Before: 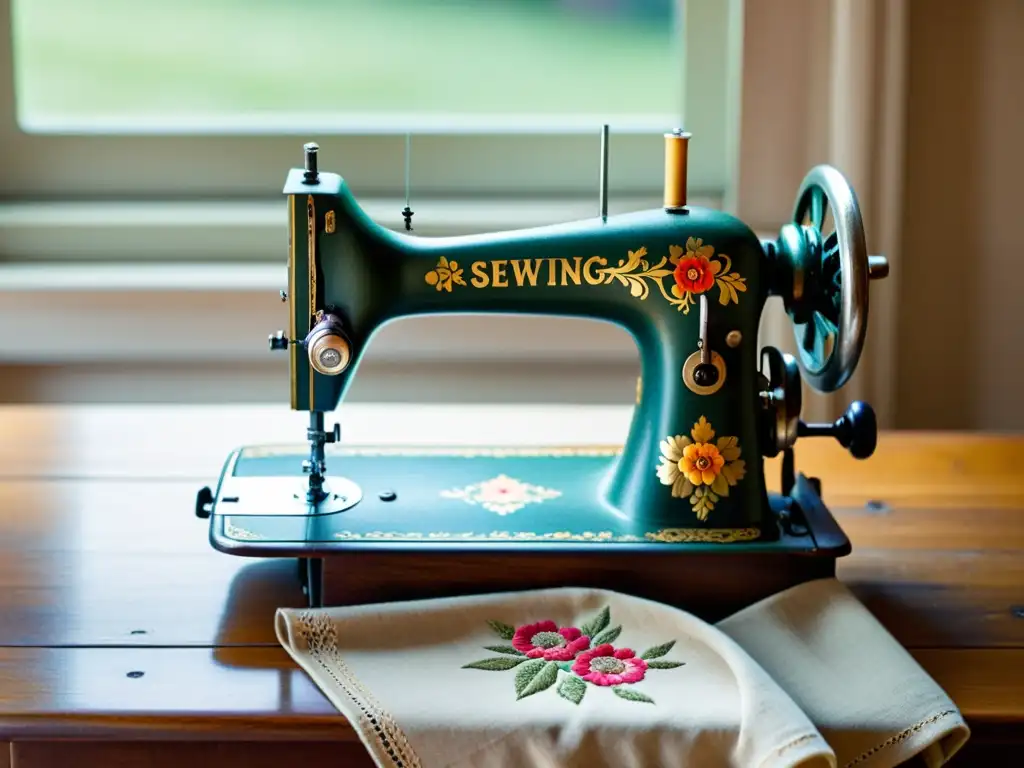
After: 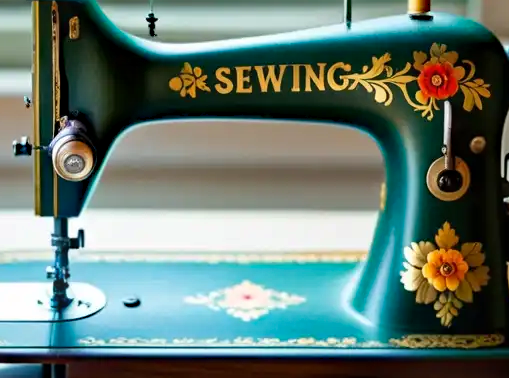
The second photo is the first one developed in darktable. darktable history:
crop: left 25.065%, top 25.307%, right 25.143%, bottom 25.366%
haze removal: strength 0.282, distance 0.253, compatibility mode true, adaptive false
levels: white 99.95%
